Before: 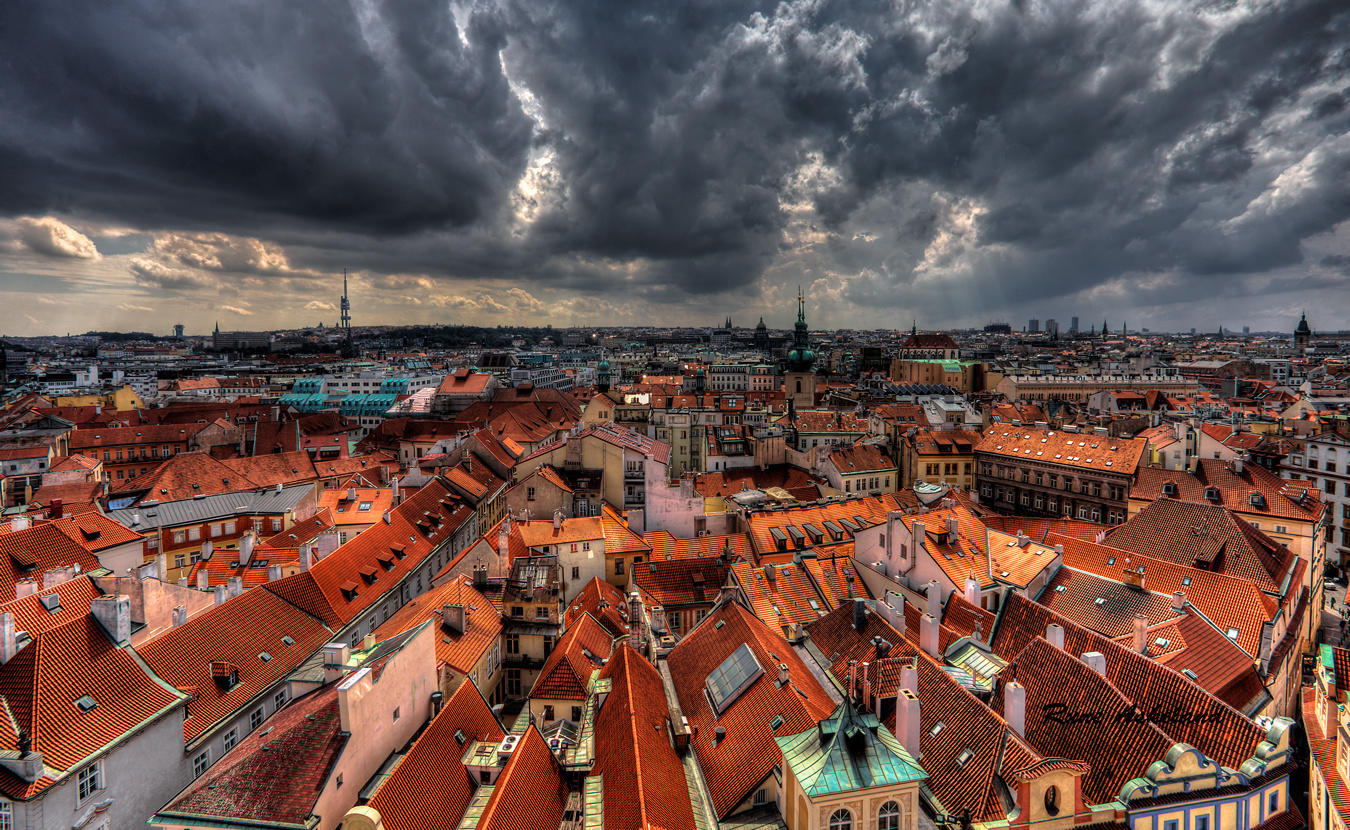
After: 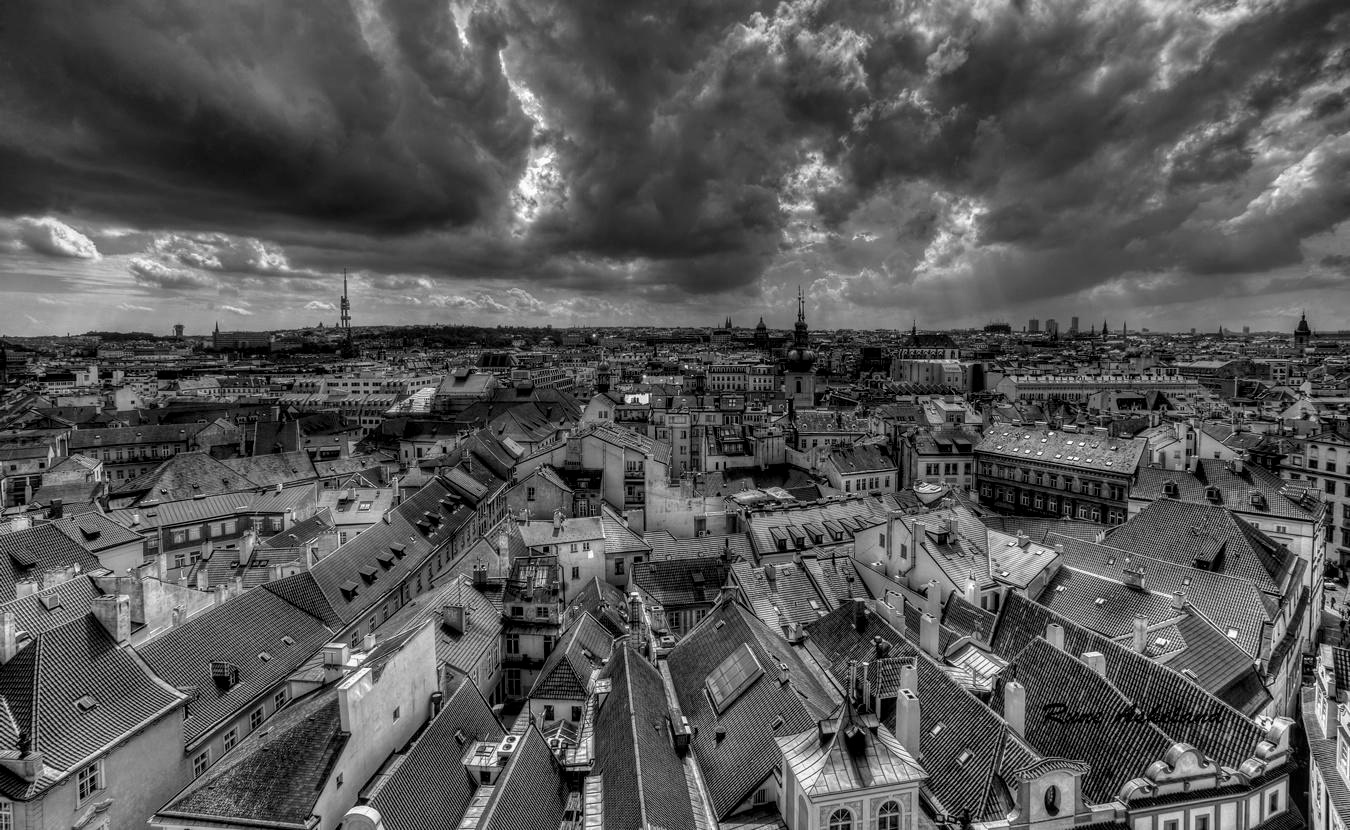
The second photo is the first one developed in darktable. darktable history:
monochrome: a 30.25, b 92.03
local contrast: on, module defaults
